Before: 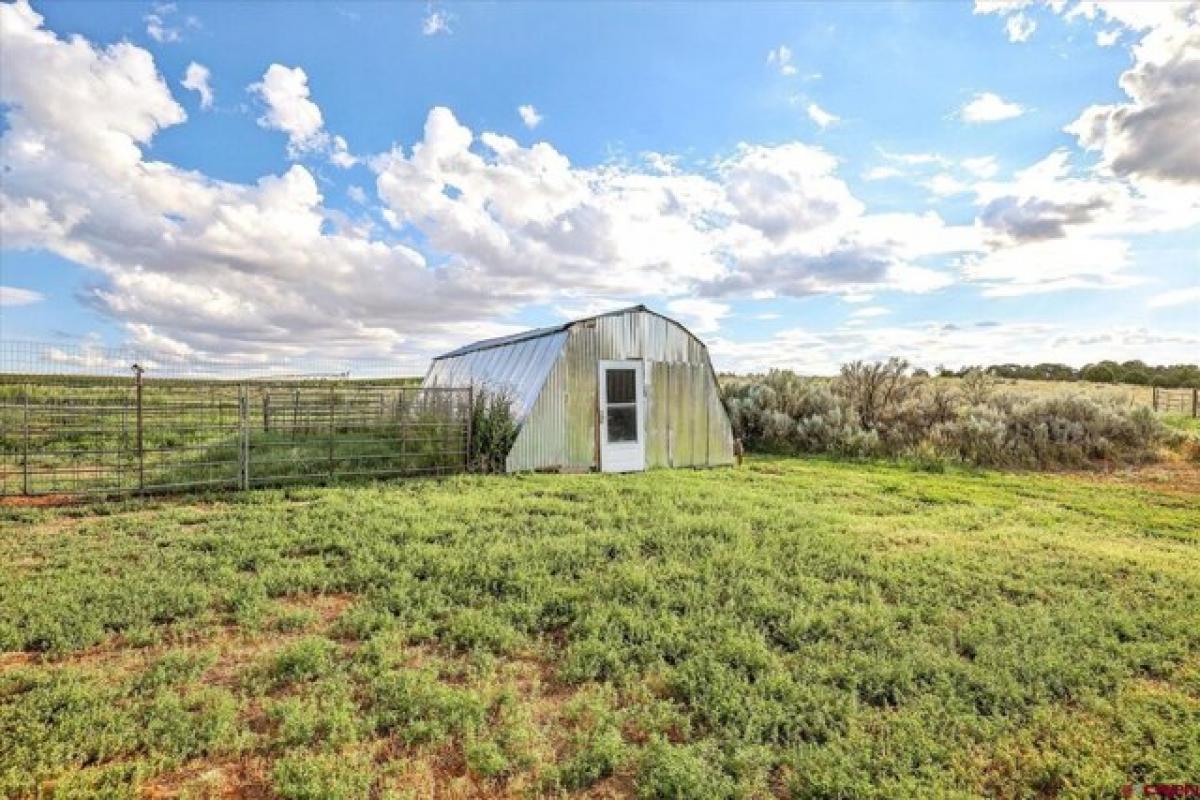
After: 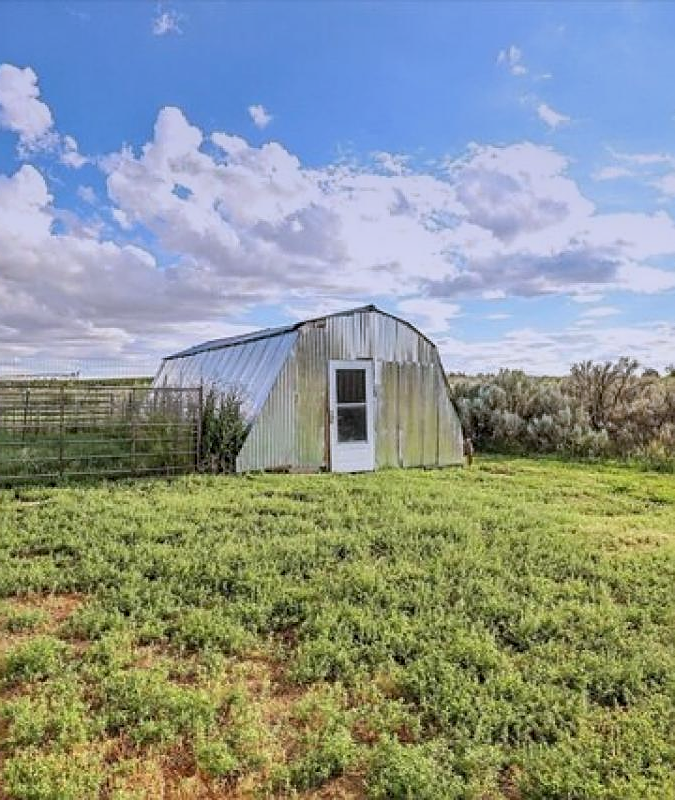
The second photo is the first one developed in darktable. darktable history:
crop and rotate: left 22.516%, right 21.234%
sharpen: on, module defaults
graduated density: hue 238.83°, saturation 50%
